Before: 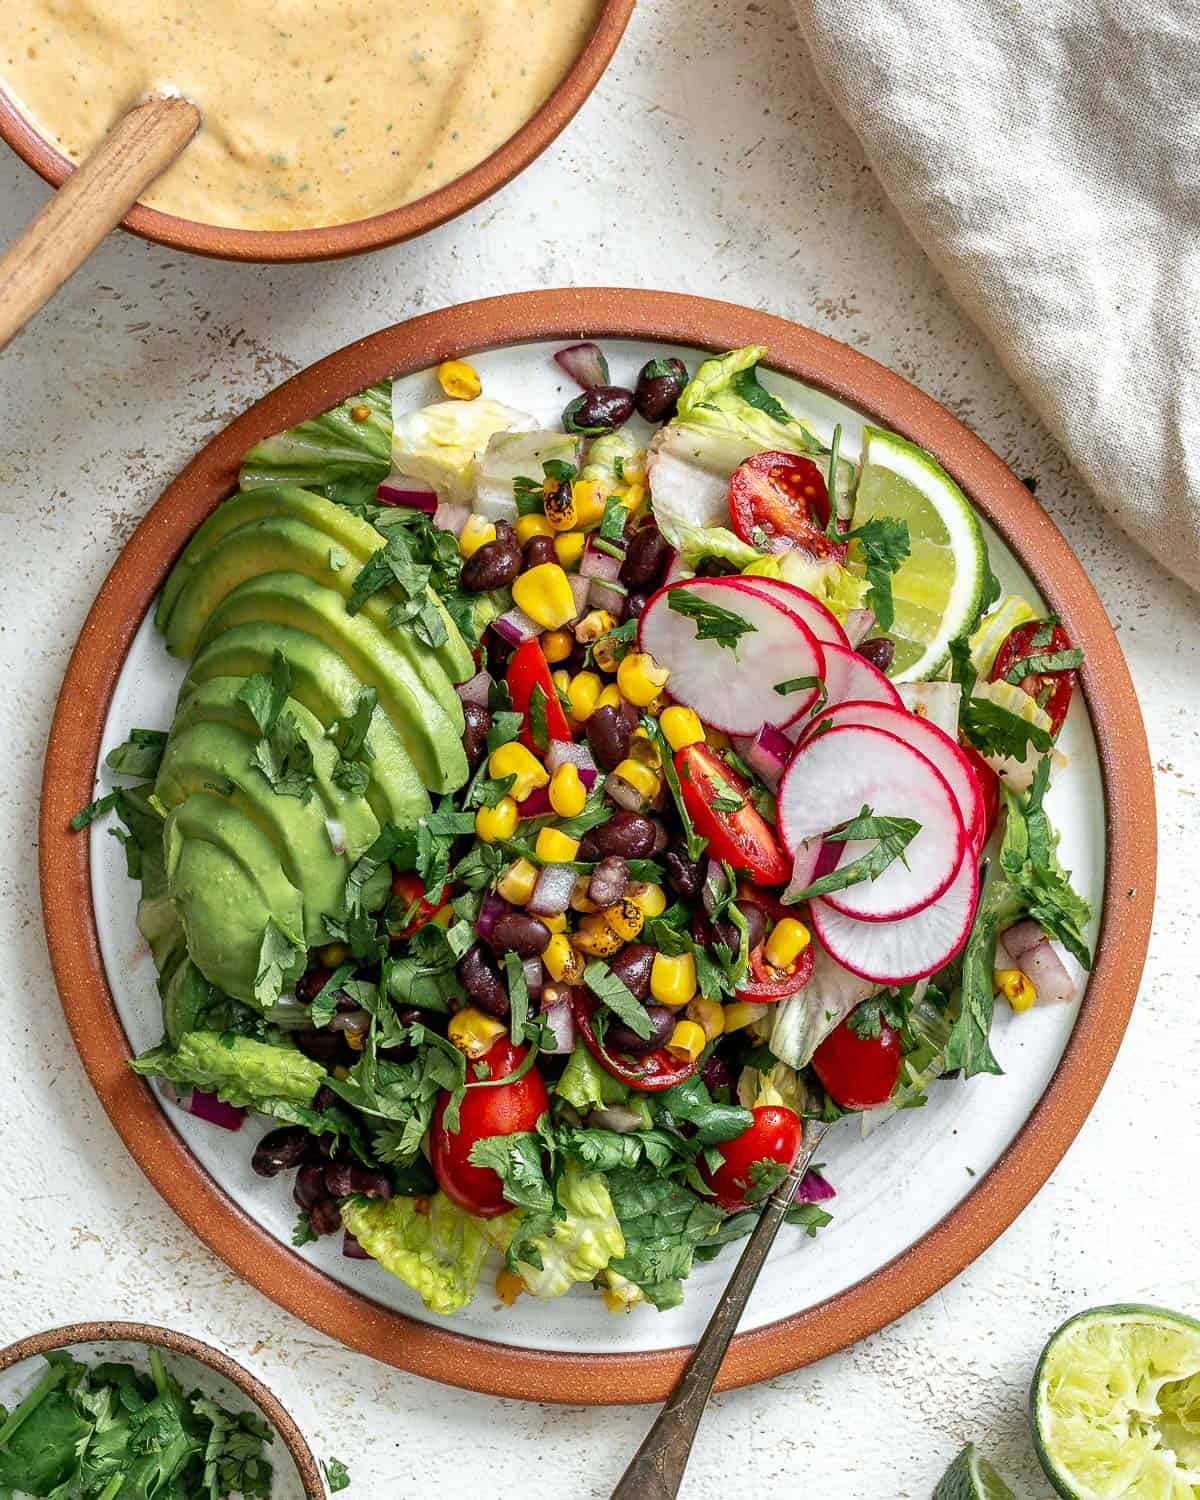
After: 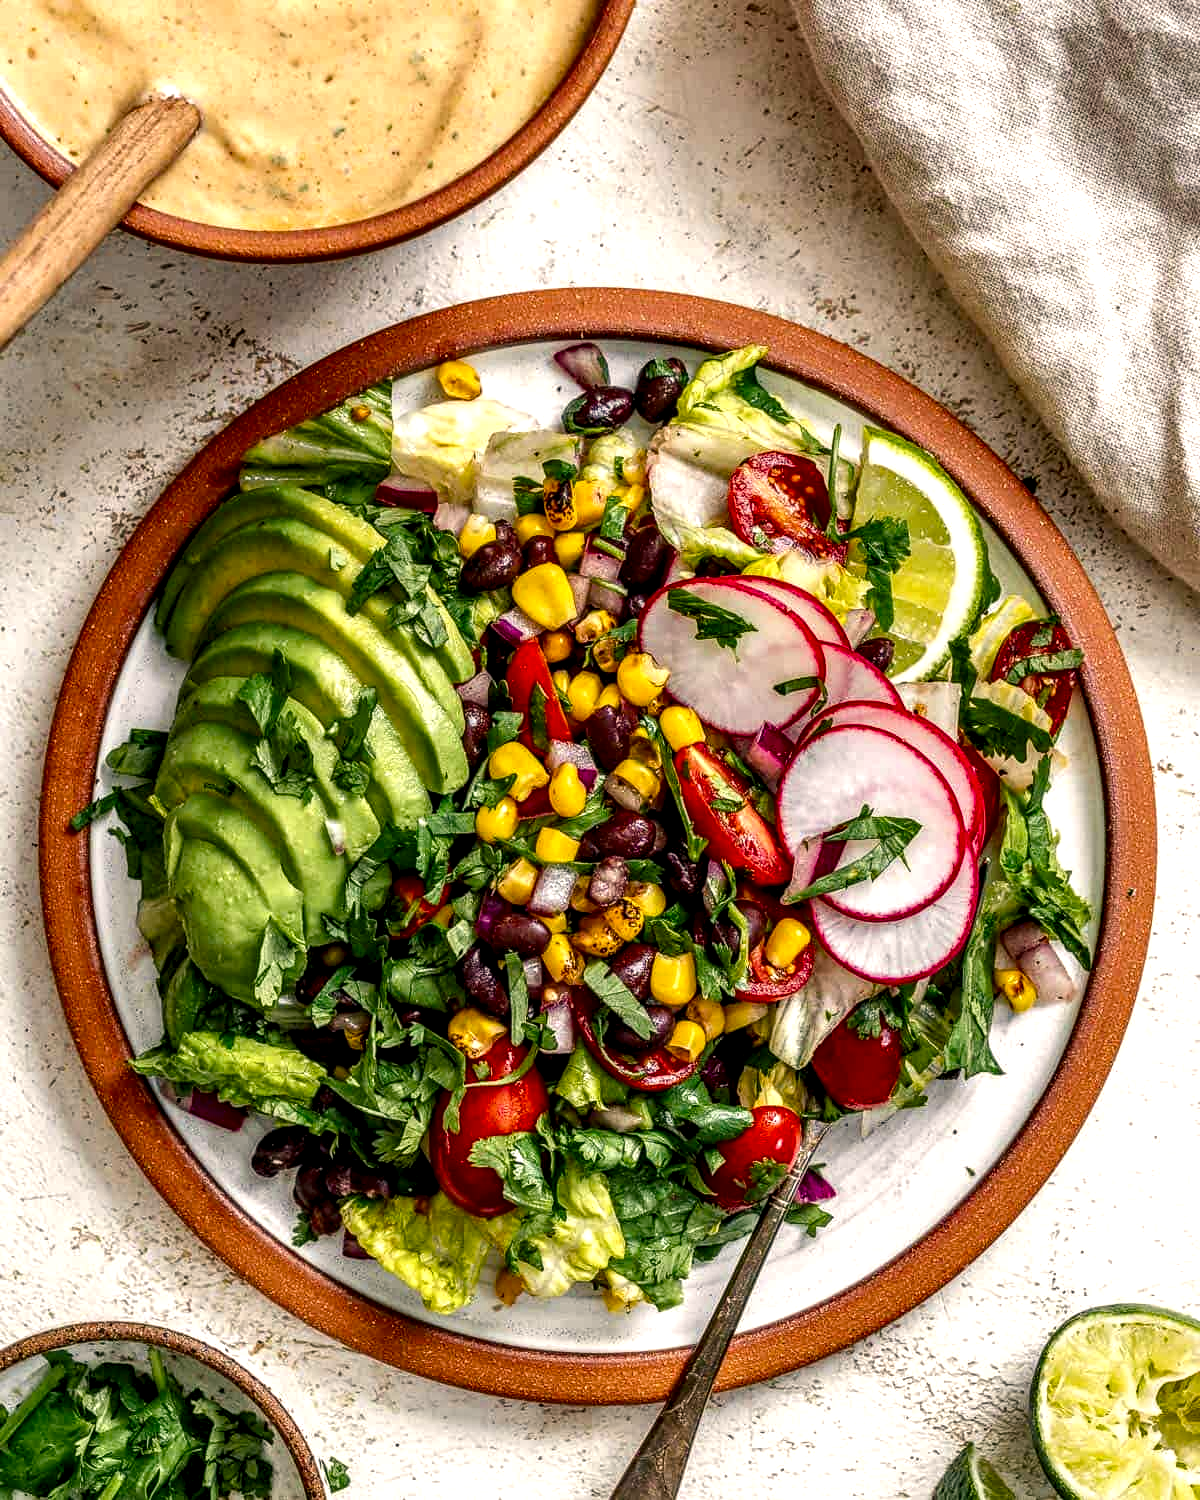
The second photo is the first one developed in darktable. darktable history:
local contrast: highlights 19%, detail 186%
color balance rgb: shadows lift › chroma 2%, shadows lift › hue 247.2°, power › chroma 0.3%, power › hue 25.2°, highlights gain › chroma 3%, highlights gain › hue 60°, global offset › luminance 0.75%, perceptual saturation grading › global saturation 20%, perceptual saturation grading › highlights -20%, perceptual saturation grading › shadows 30%, global vibrance 20%
